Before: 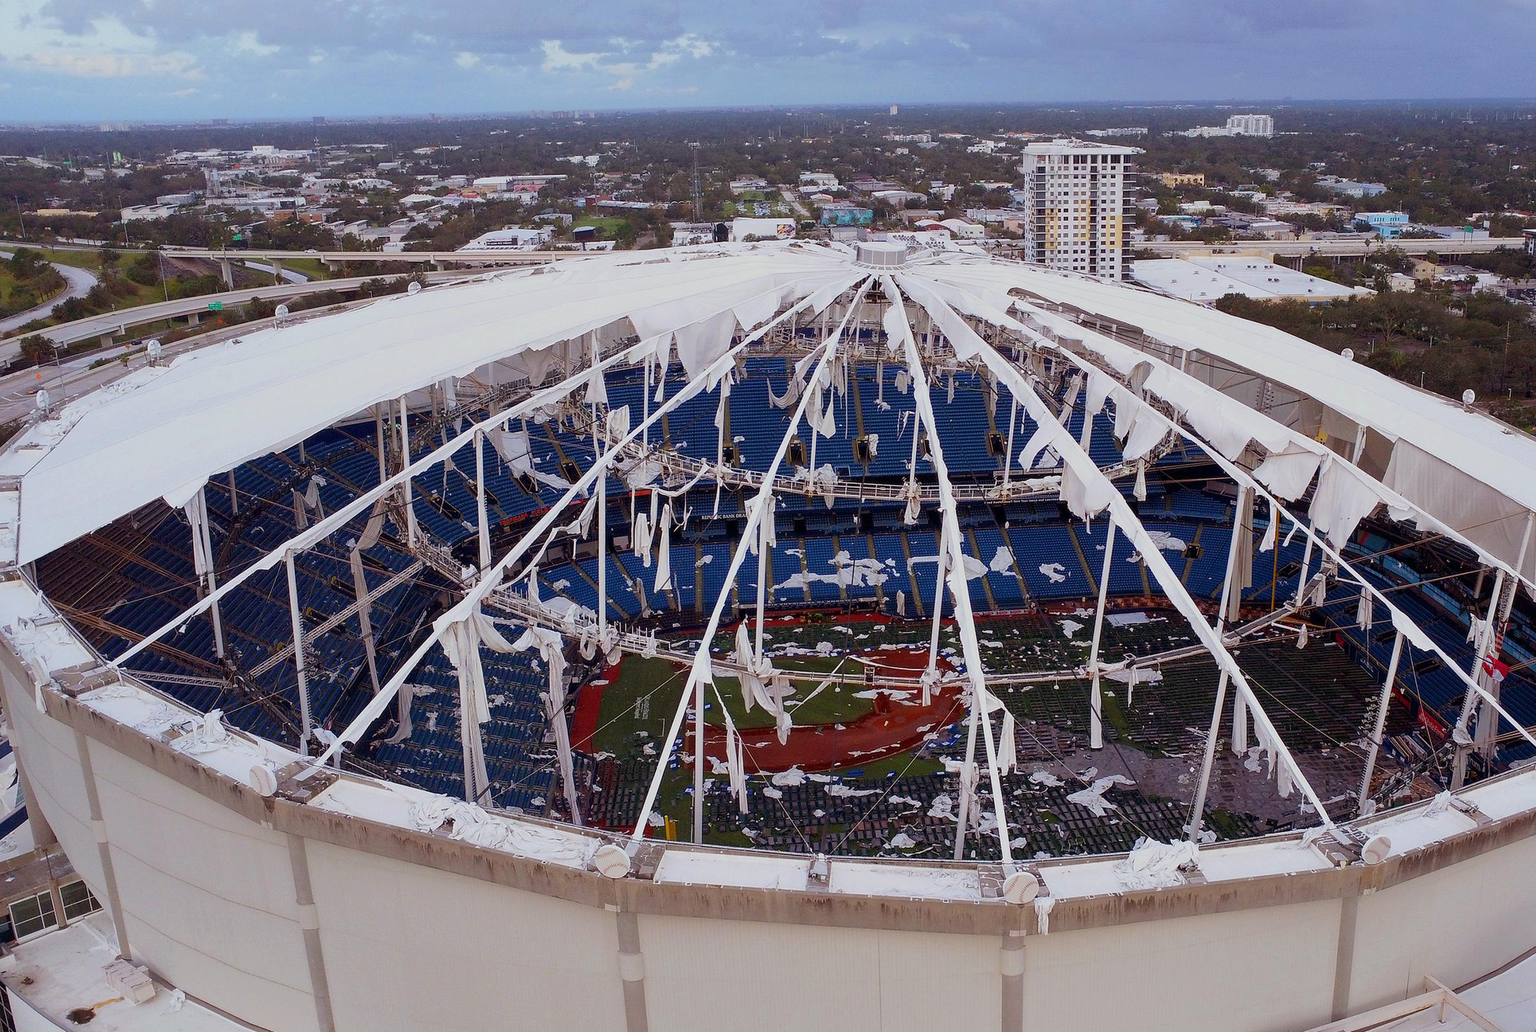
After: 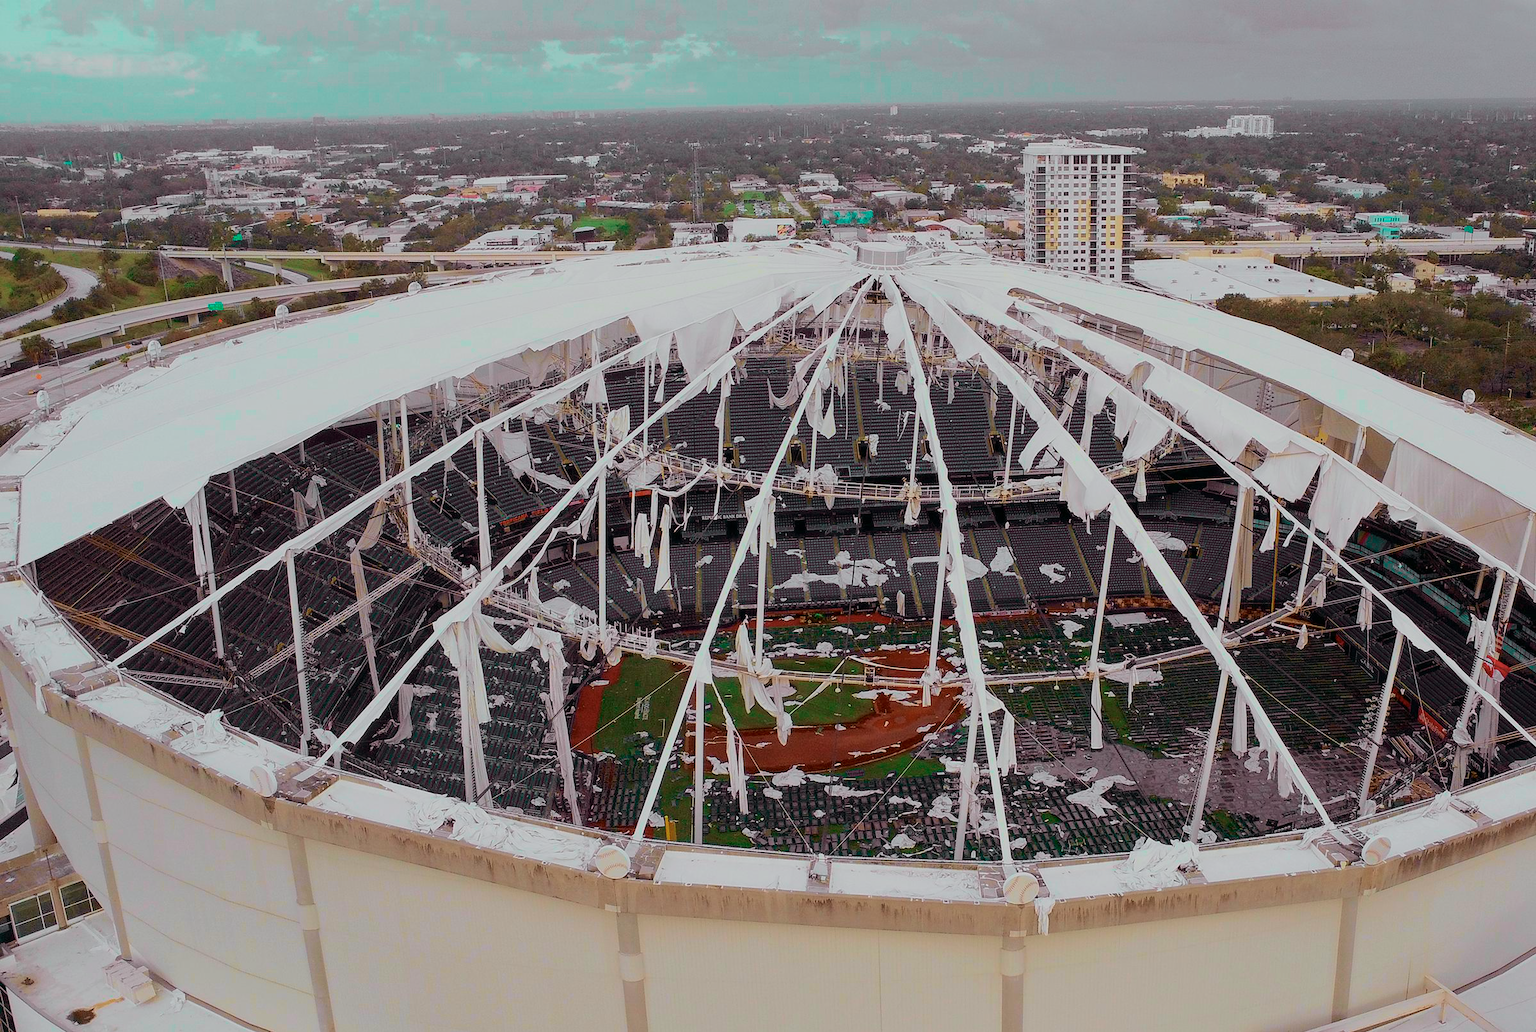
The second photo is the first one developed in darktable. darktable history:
tone curve: curves: ch0 [(0, 0) (0.402, 0.473) (0.673, 0.68) (0.899, 0.832) (0.999, 0.903)]; ch1 [(0, 0) (0.405, 0.254) (0.481, 0.427) (0.498, 0.49) (0.507, 0.5) (0.53, 0.532) (0.582, 0.583) (0.68, 0.672) (0.791, 0.748) (1, 0.896)]; ch2 [(0, 0) (0.199, 0.414) (0.438, 0.49) (0.496, 0.501) (0.515, 0.546) (0.577, 0.605) (0.632, 0.649) (0.717, 0.727) (0.845, 0.855) (0.998, 0.977)], color space Lab, independent channels, preserve colors none
